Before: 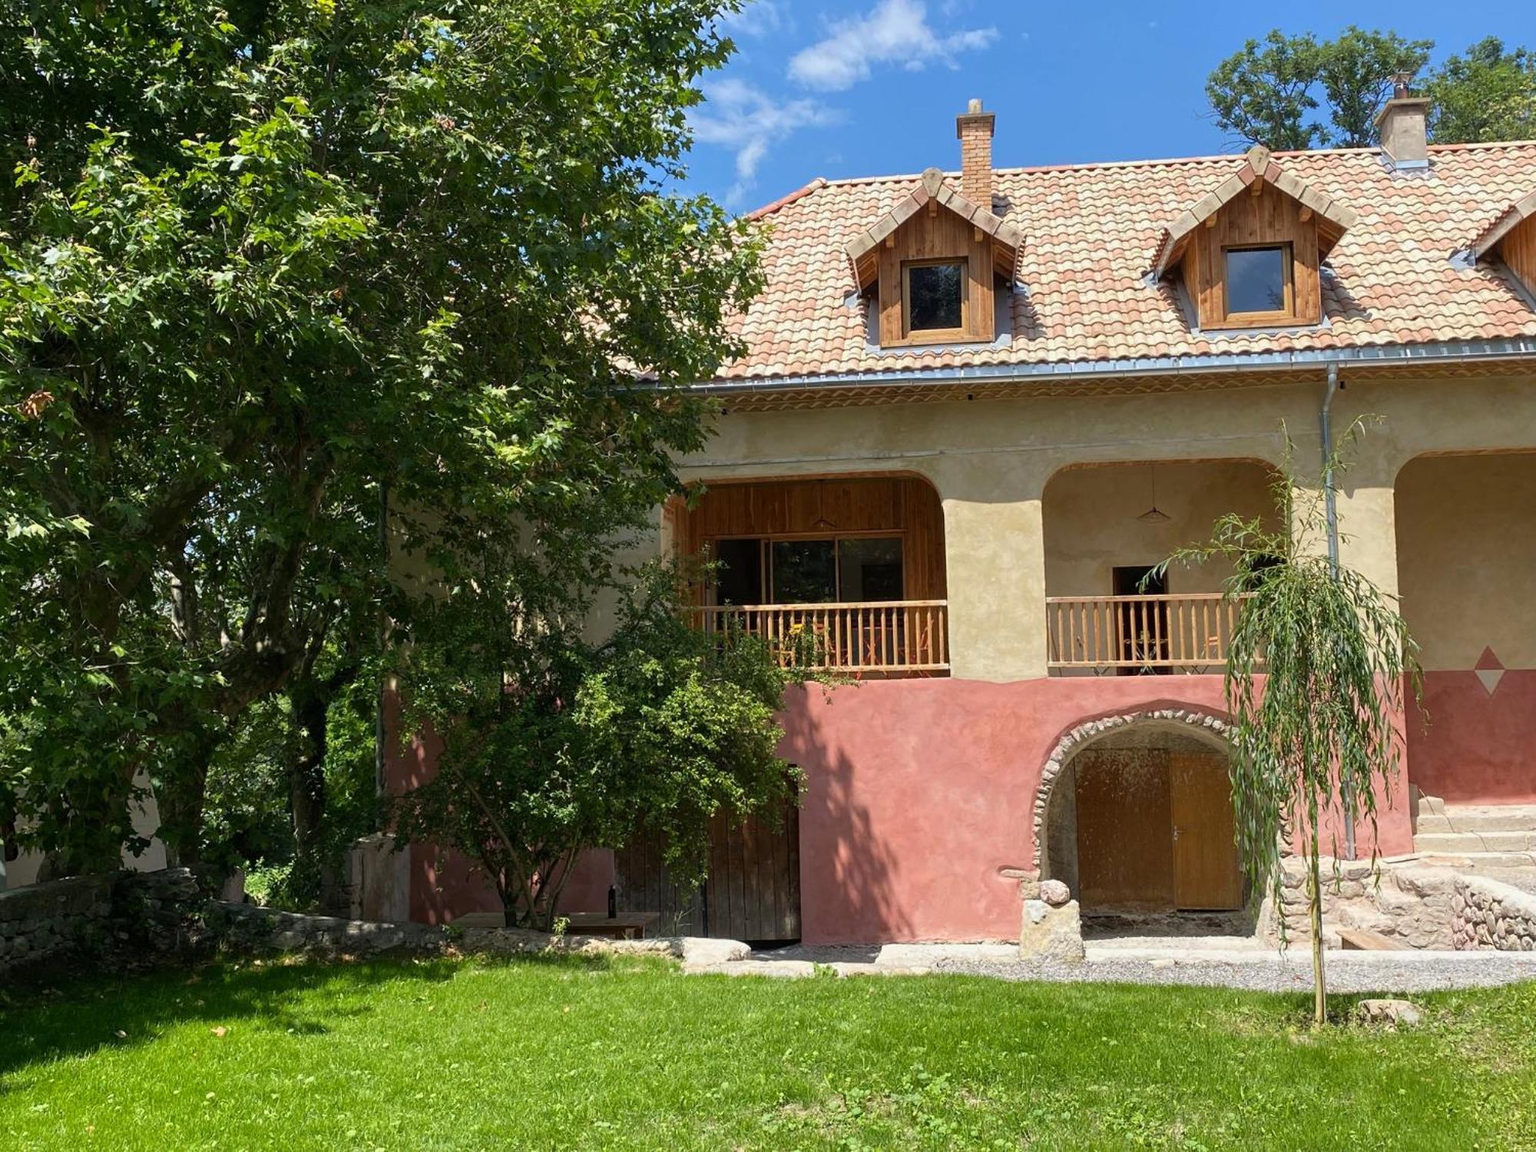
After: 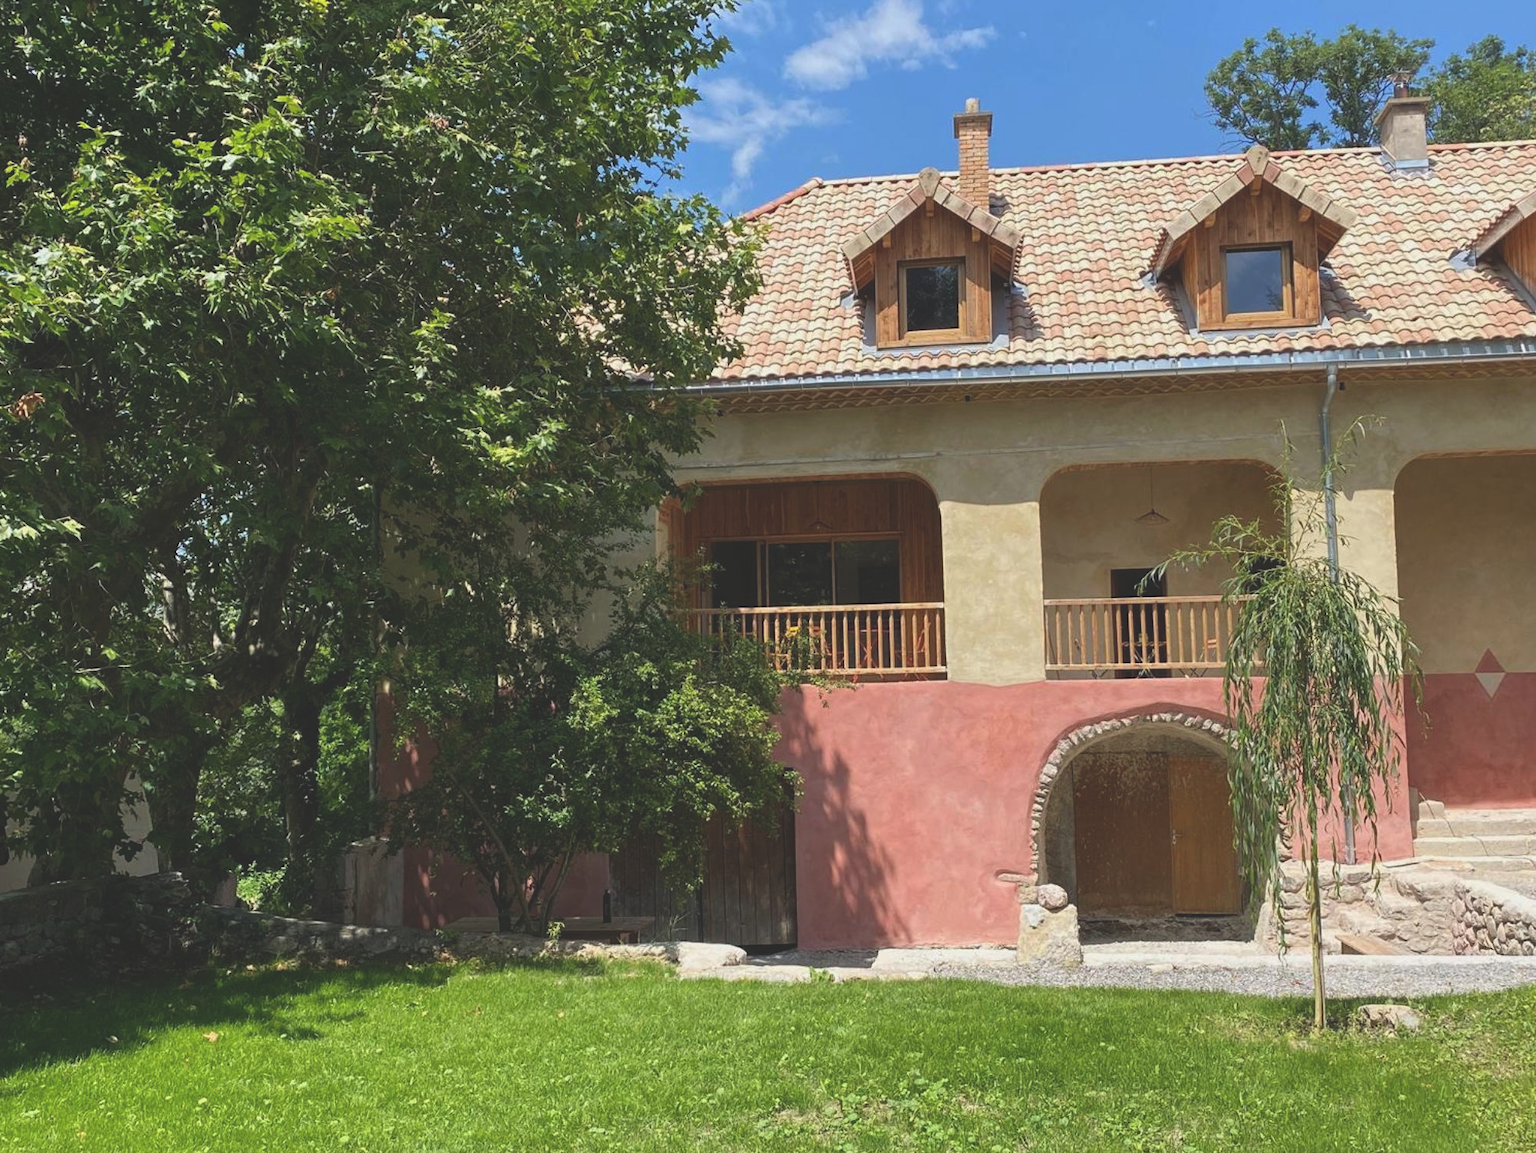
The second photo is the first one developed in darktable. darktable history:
crop and rotate: left 0.614%, top 0.179%, bottom 0.309%
exposure: black level correction -0.025, exposure -0.117 EV, compensate highlight preservation false
